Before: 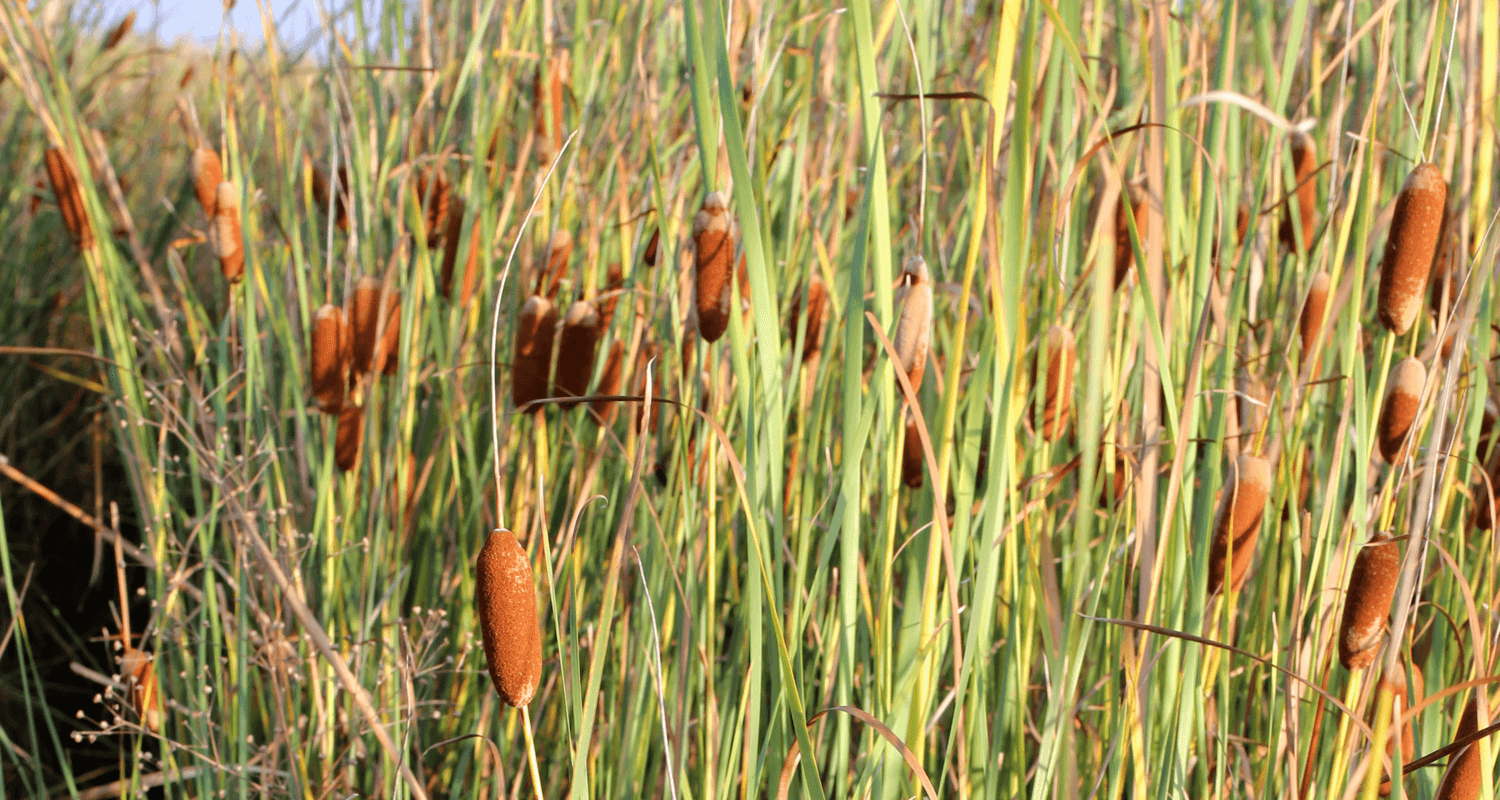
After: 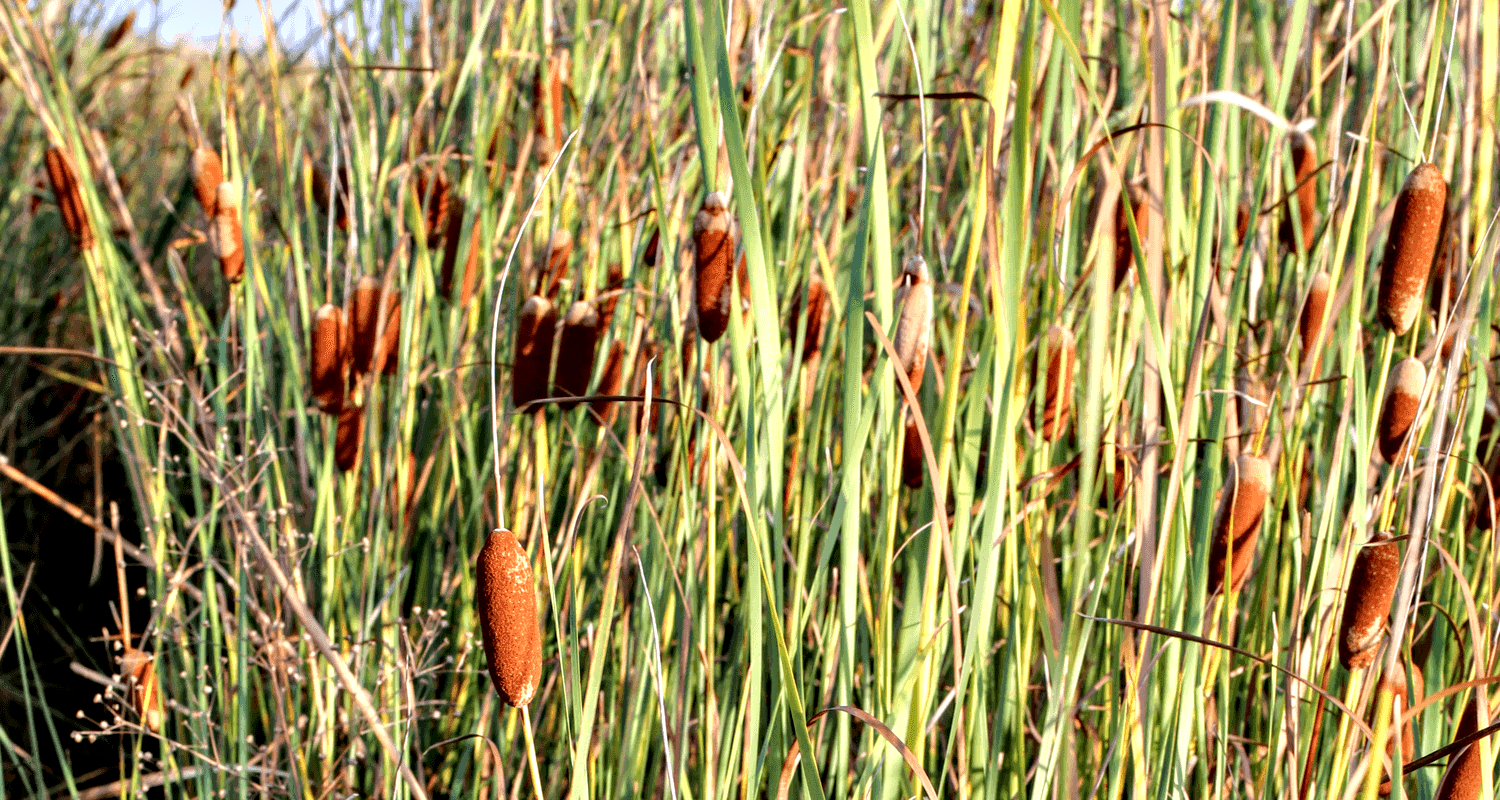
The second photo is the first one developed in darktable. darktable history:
contrast equalizer: octaves 7, y [[0.6 ×6], [0.55 ×6], [0 ×6], [0 ×6], [0 ×6]]
local contrast: detail 130%
